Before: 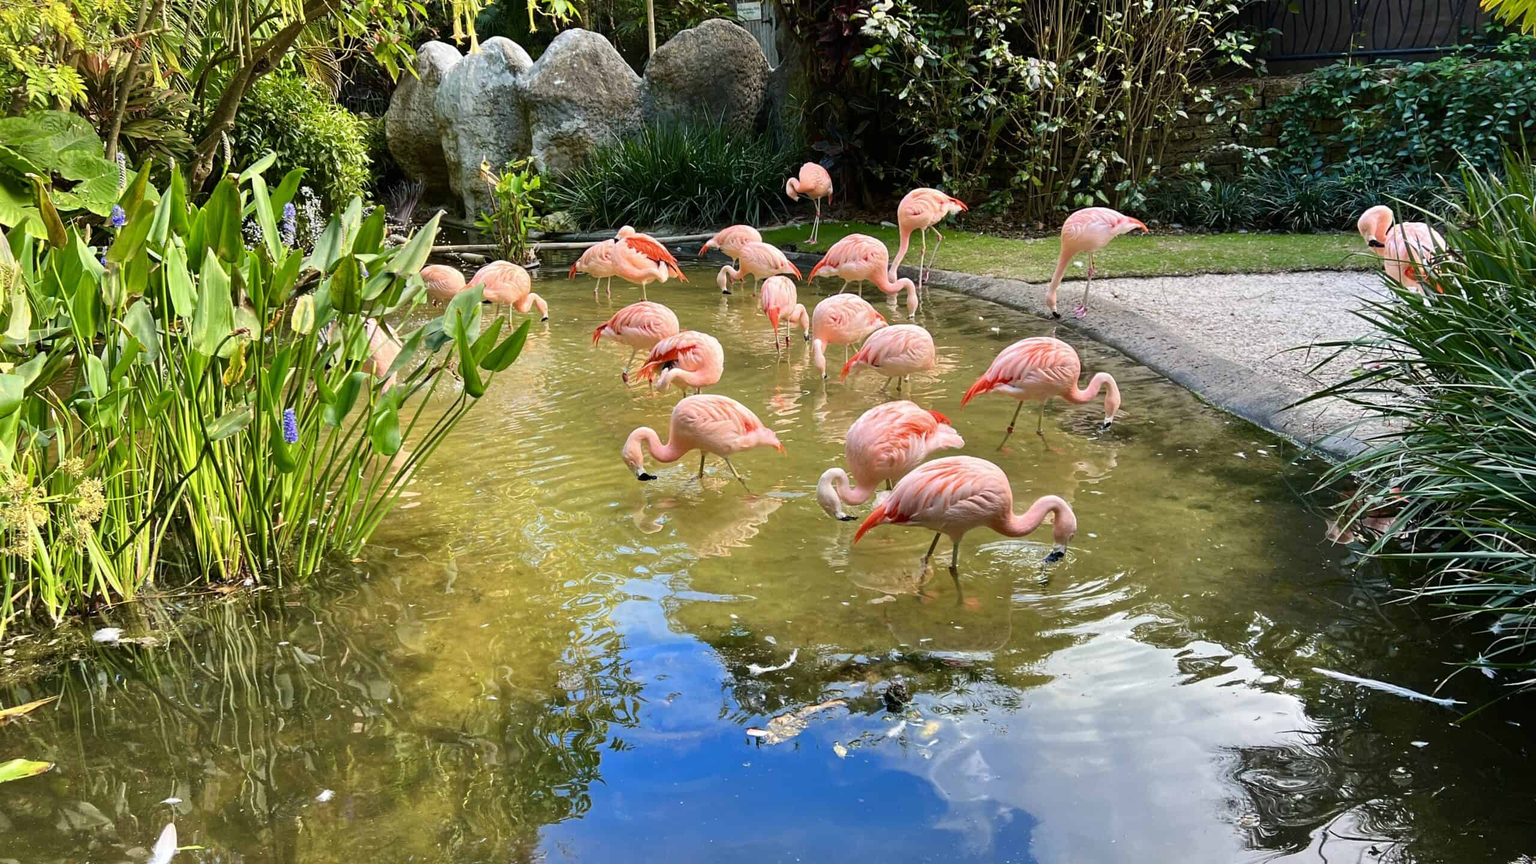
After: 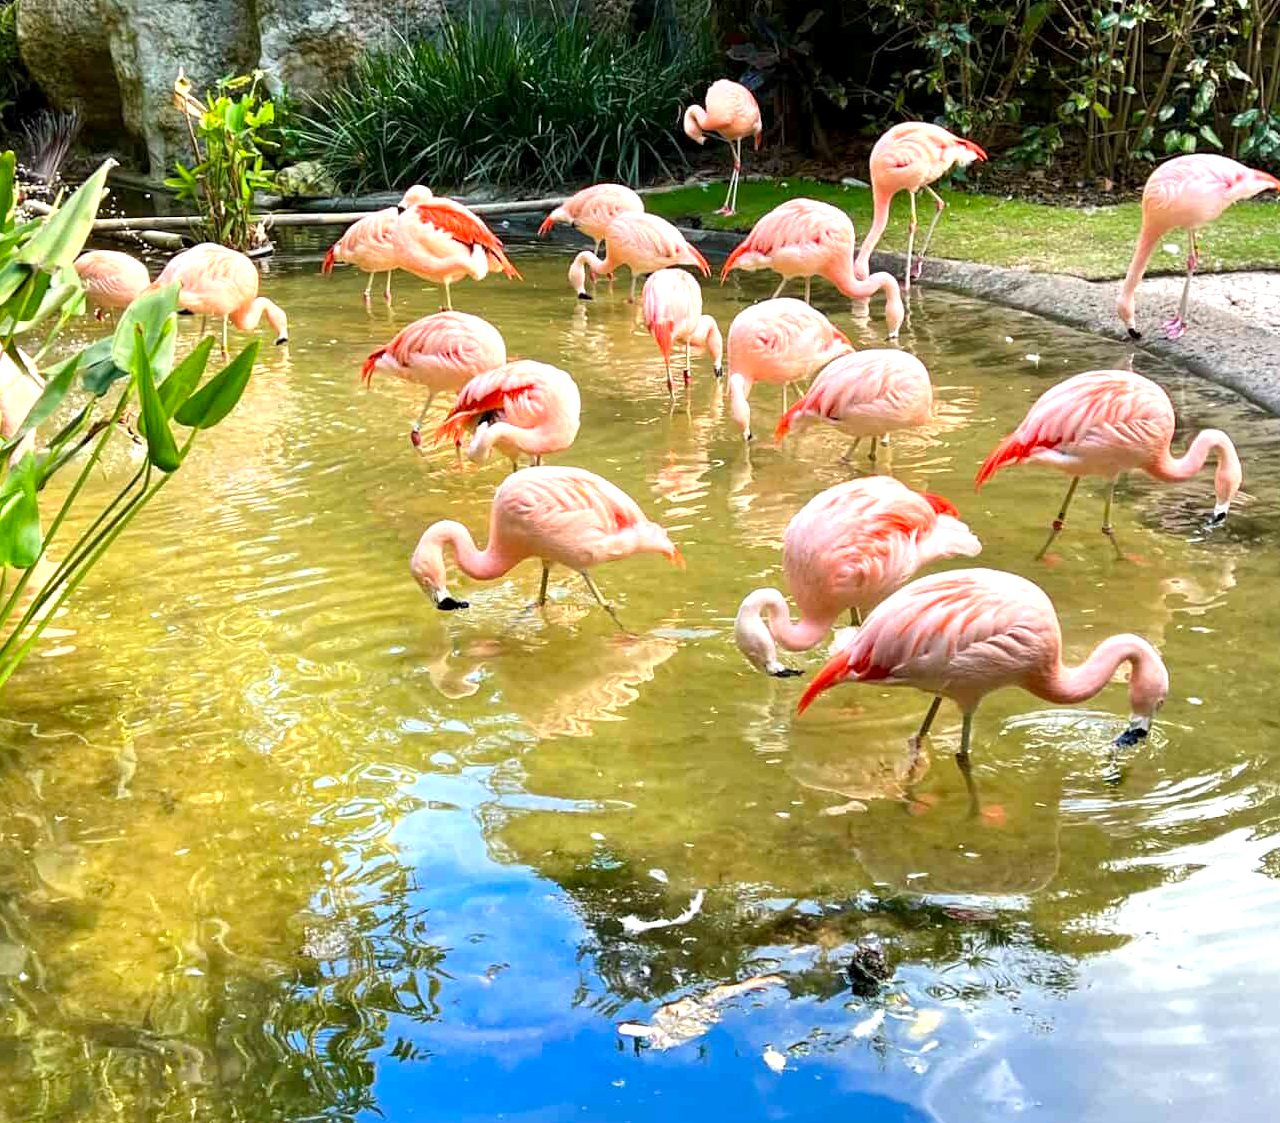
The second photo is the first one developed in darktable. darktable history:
crop and rotate: angle 0.025°, left 24.467%, top 13.243%, right 25.48%, bottom 8.684%
local contrast: highlights 107%, shadows 102%, detail 119%, midtone range 0.2
exposure: exposure 0.607 EV, compensate exposure bias true, compensate highlight preservation false
